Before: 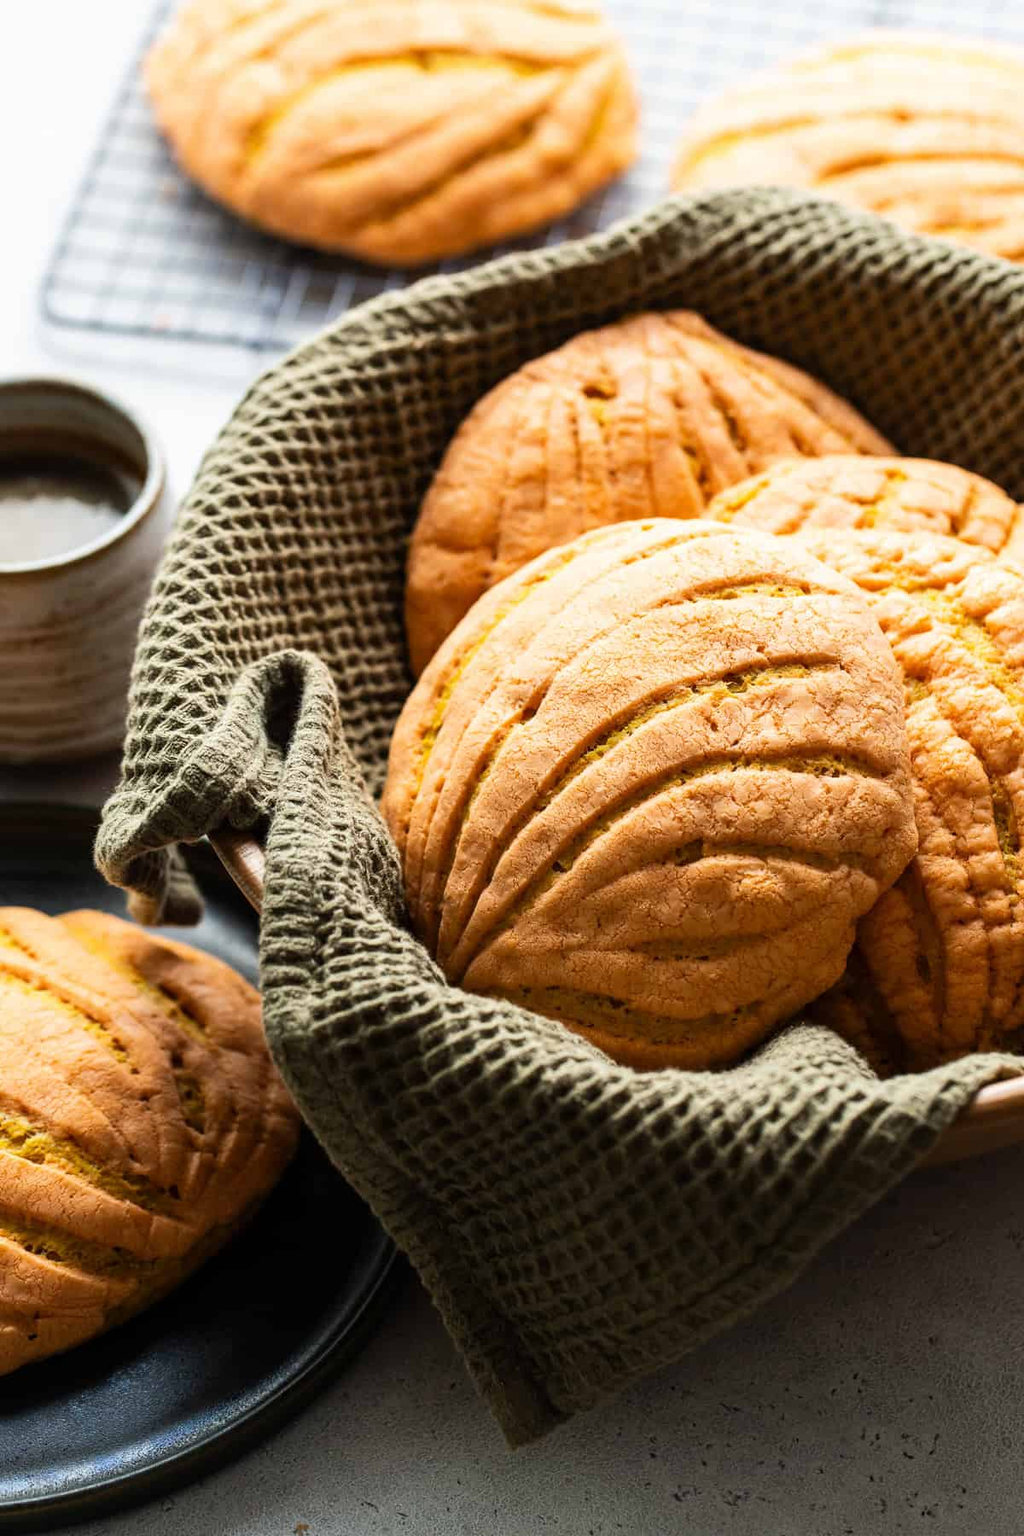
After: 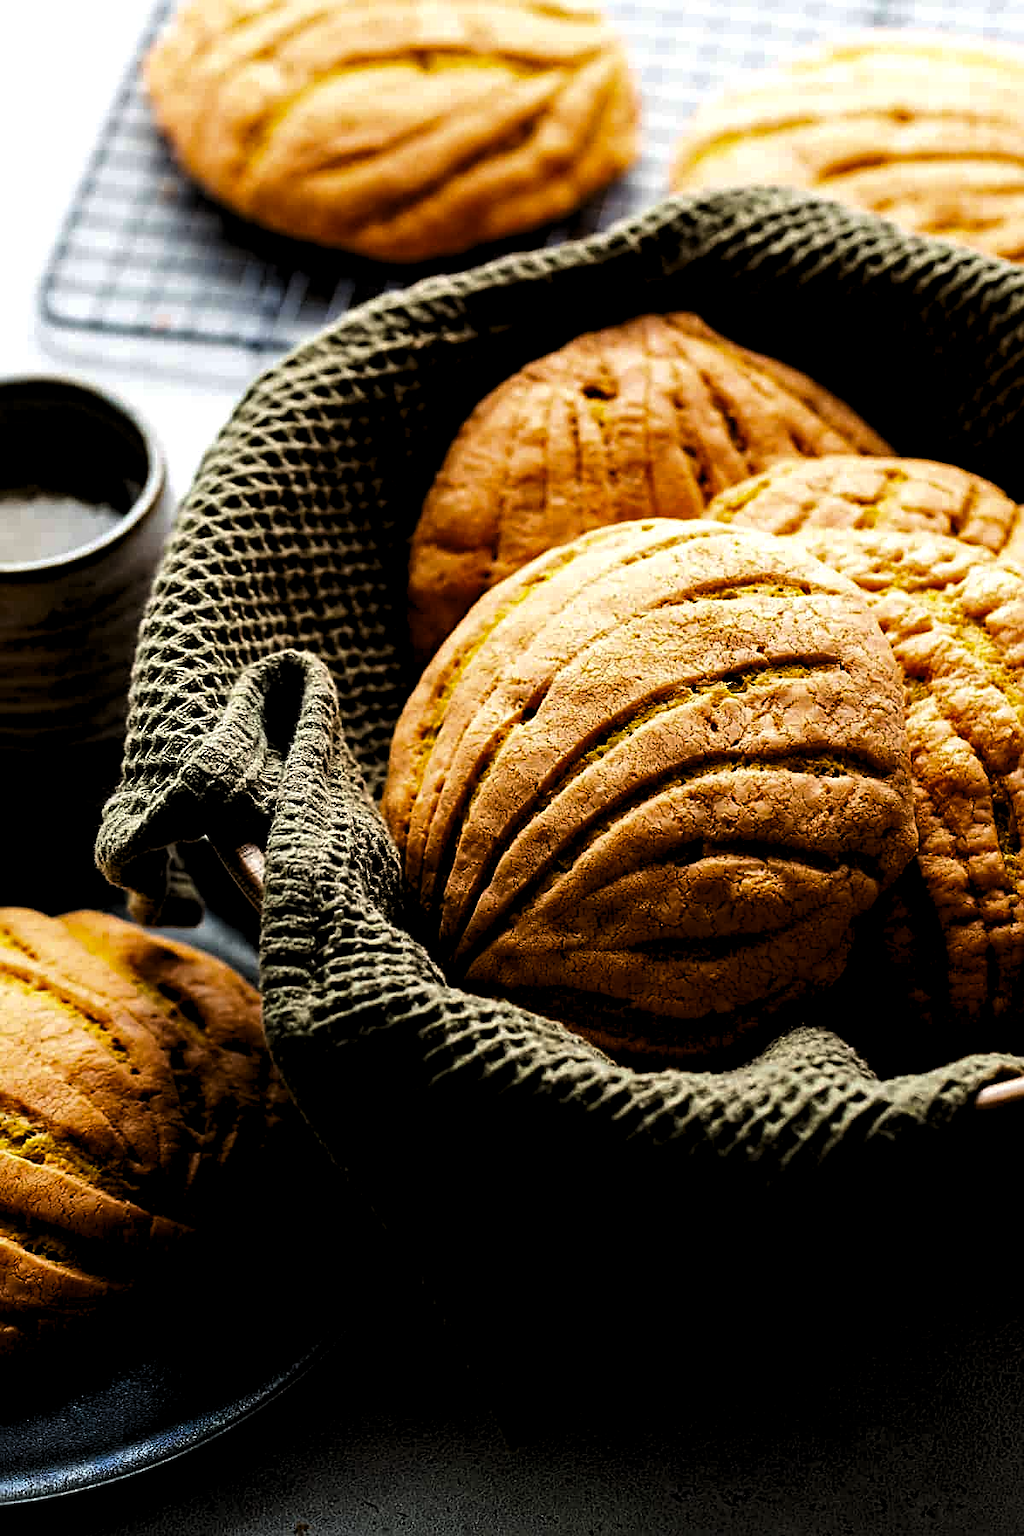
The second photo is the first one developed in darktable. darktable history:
contrast brightness saturation: brightness -0.25, saturation 0.2
sharpen: on, module defaults
levels: levels [0.116, 0.574, 1]
haze removal: compatibility mode true, adaptive false
exposure: black level correction 0.009, exposure 0.119 EV, compensate highlight preservation false
